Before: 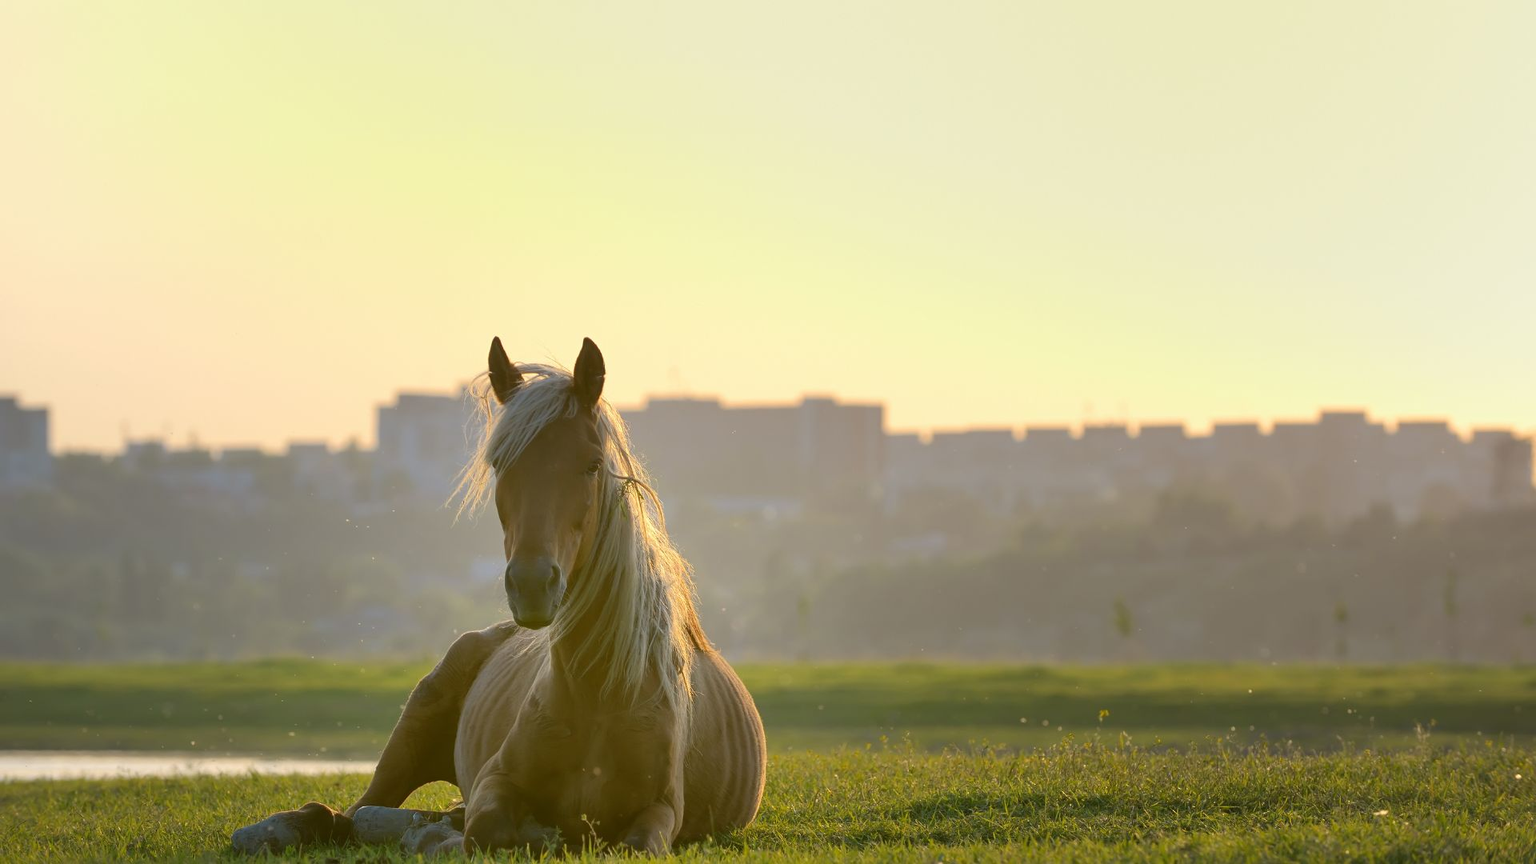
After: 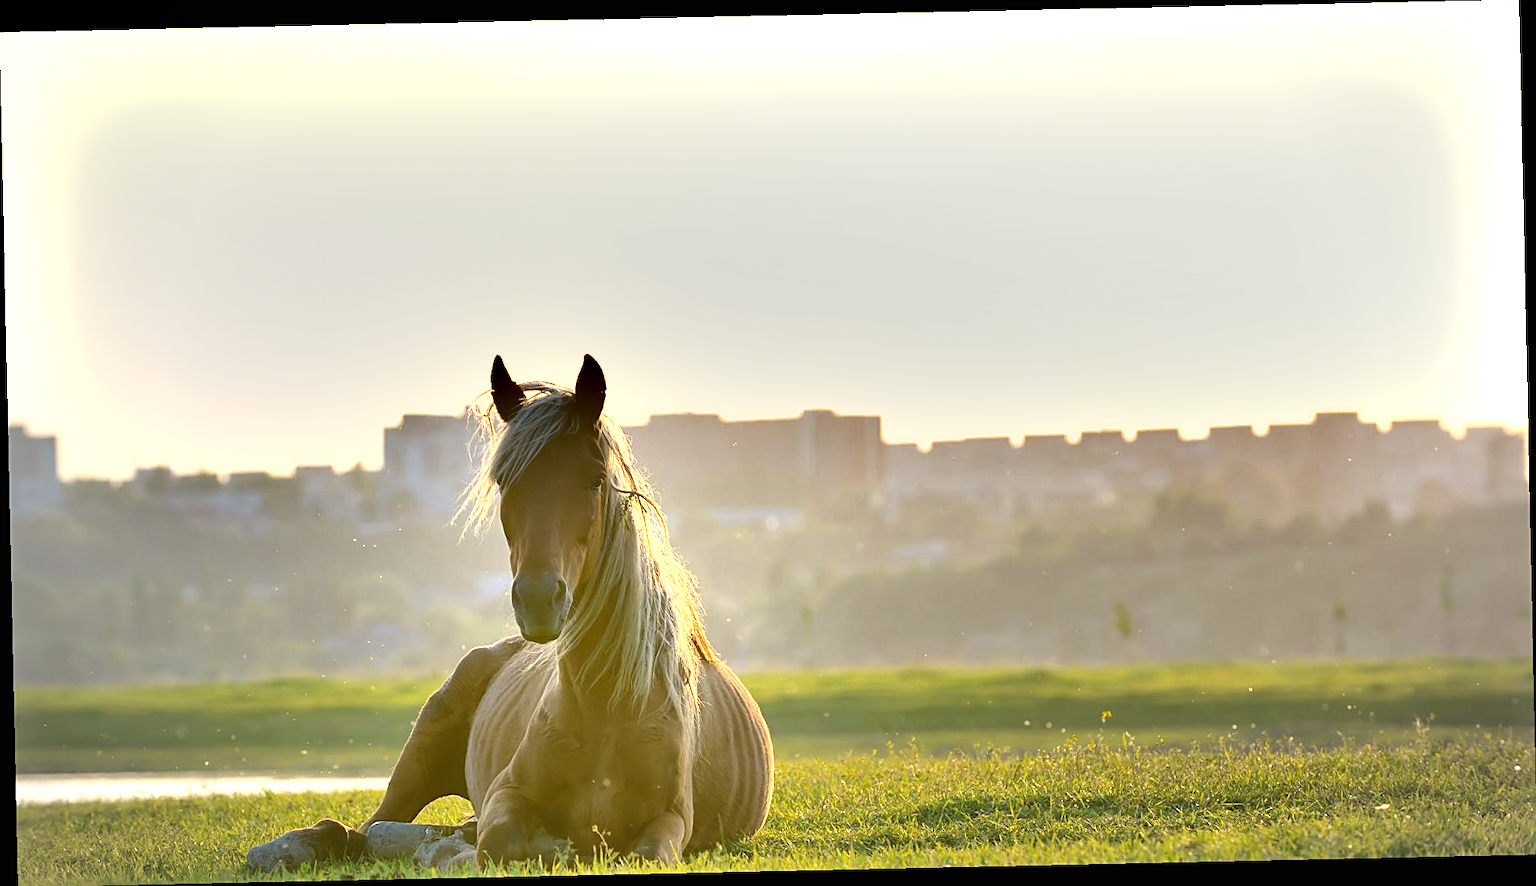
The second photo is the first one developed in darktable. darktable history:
shadows and highlights: shadows 52.42, soften with gaussian
rotate and perspective: rotation -1.24°, automatic cropping off
exposure: black level correction 0, exposure 1.1 EV, compensate exposure bias true, compensate highlight preservation false
sharpen: on, module defaults
vignetting: fall-off radius 60.92%
